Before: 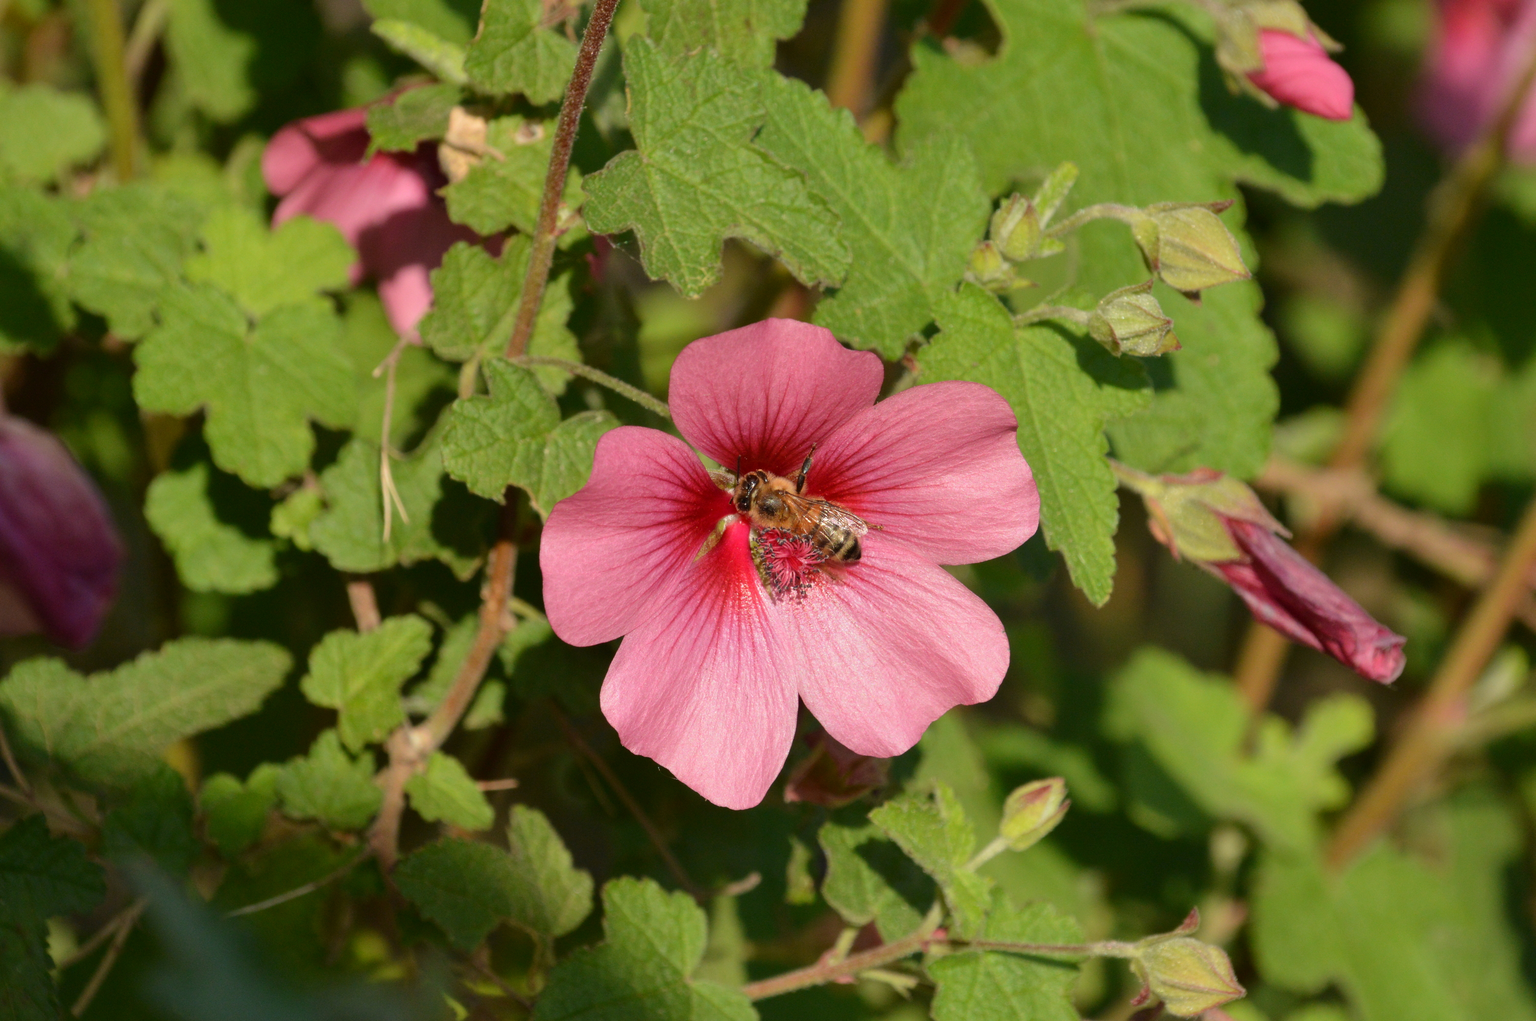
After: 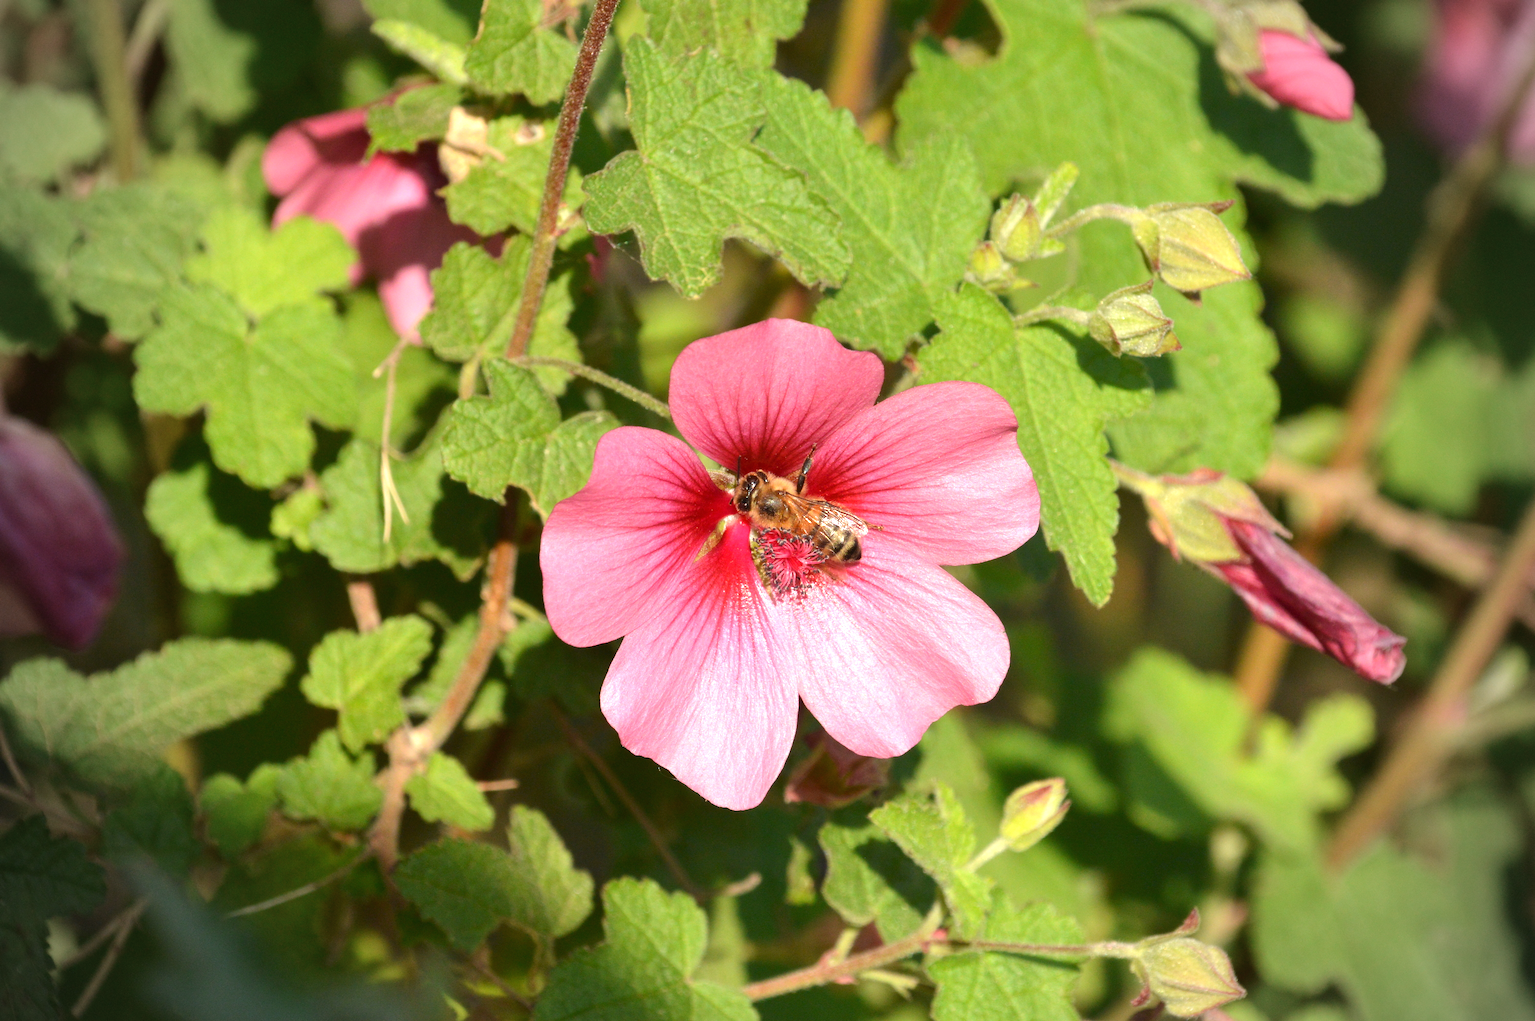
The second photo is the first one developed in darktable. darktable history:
vignetting: fall-off start 71.74%
exposure: black level correction 0, exposure 0.877 EV, compensate exposure bias true, compensate highlight preservation false
